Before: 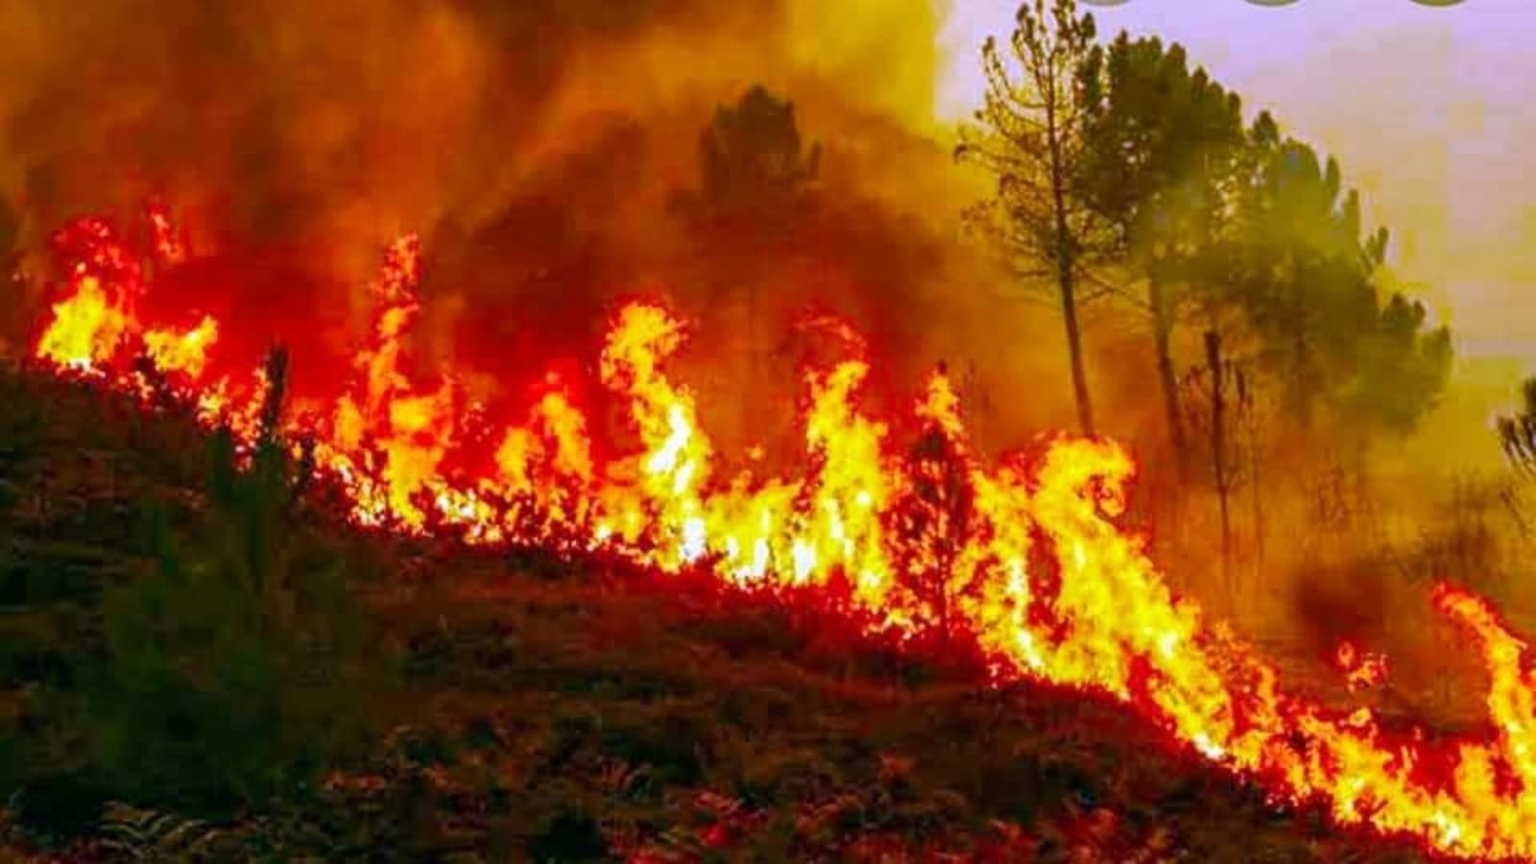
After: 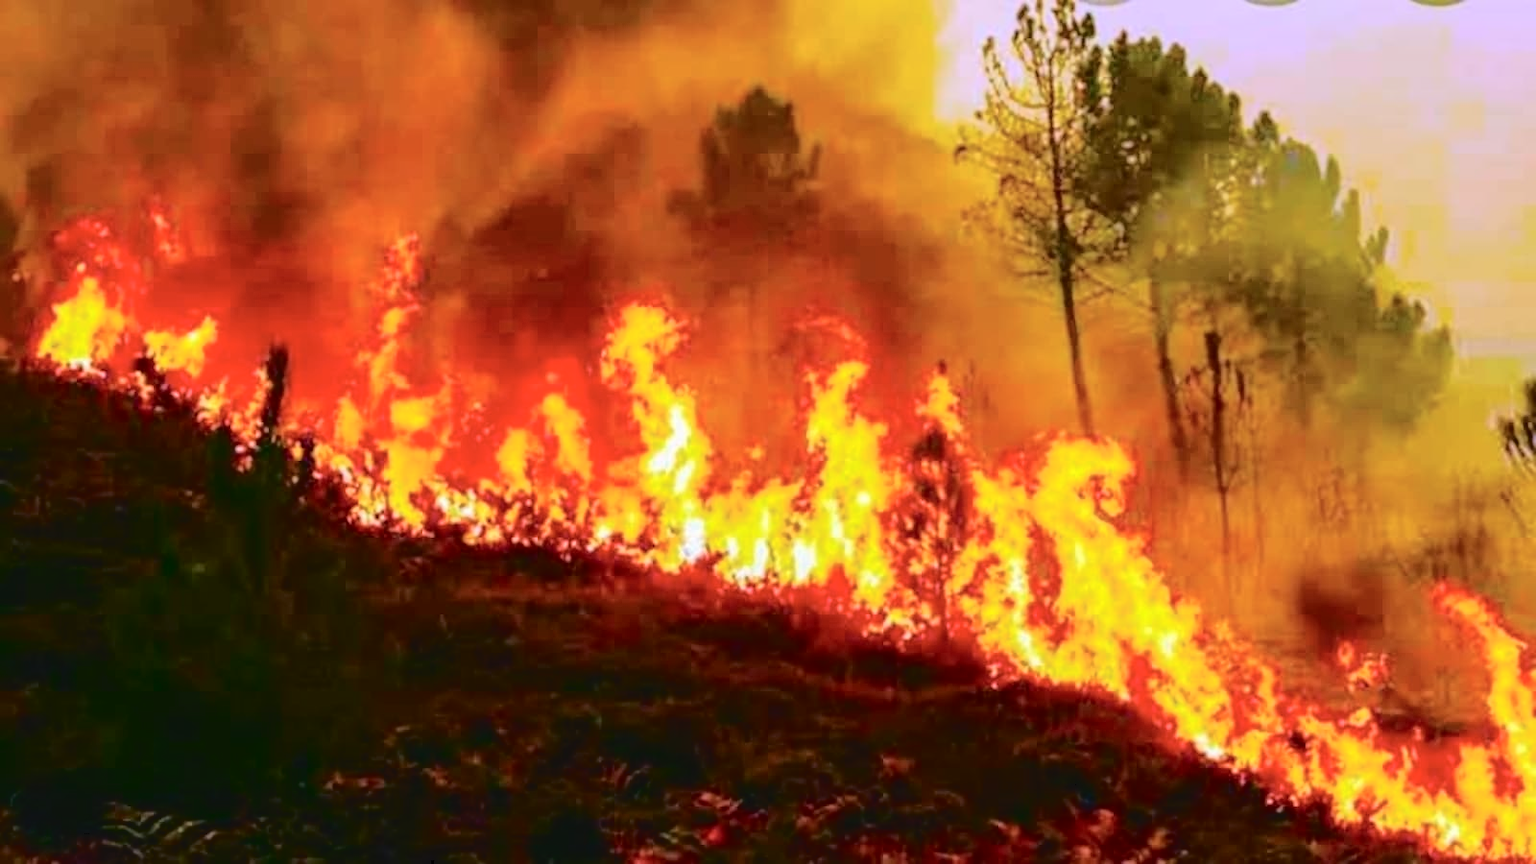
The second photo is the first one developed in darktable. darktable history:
tone curve: curves: ch0 [(0, 0) (0.003, 0.051) (0.011, 0.052) (0.025, 0.055) (0.044, 0.062) (0.069, 0.068) (0.1, 0.077) (0.136, 0.098) (0.177, 0.145) (0.224, 0.223) (0.277, 0.314) (0.335, 0.43) (0.399, 0.518) (0.468, 0.591) (0.543, 0.656) (0.623, 0.726) (0.709, 0.809) (0.801, 0.857) (0.898, 0.918) (1, 1)], color space Lab, independent channels, preserve colors none
